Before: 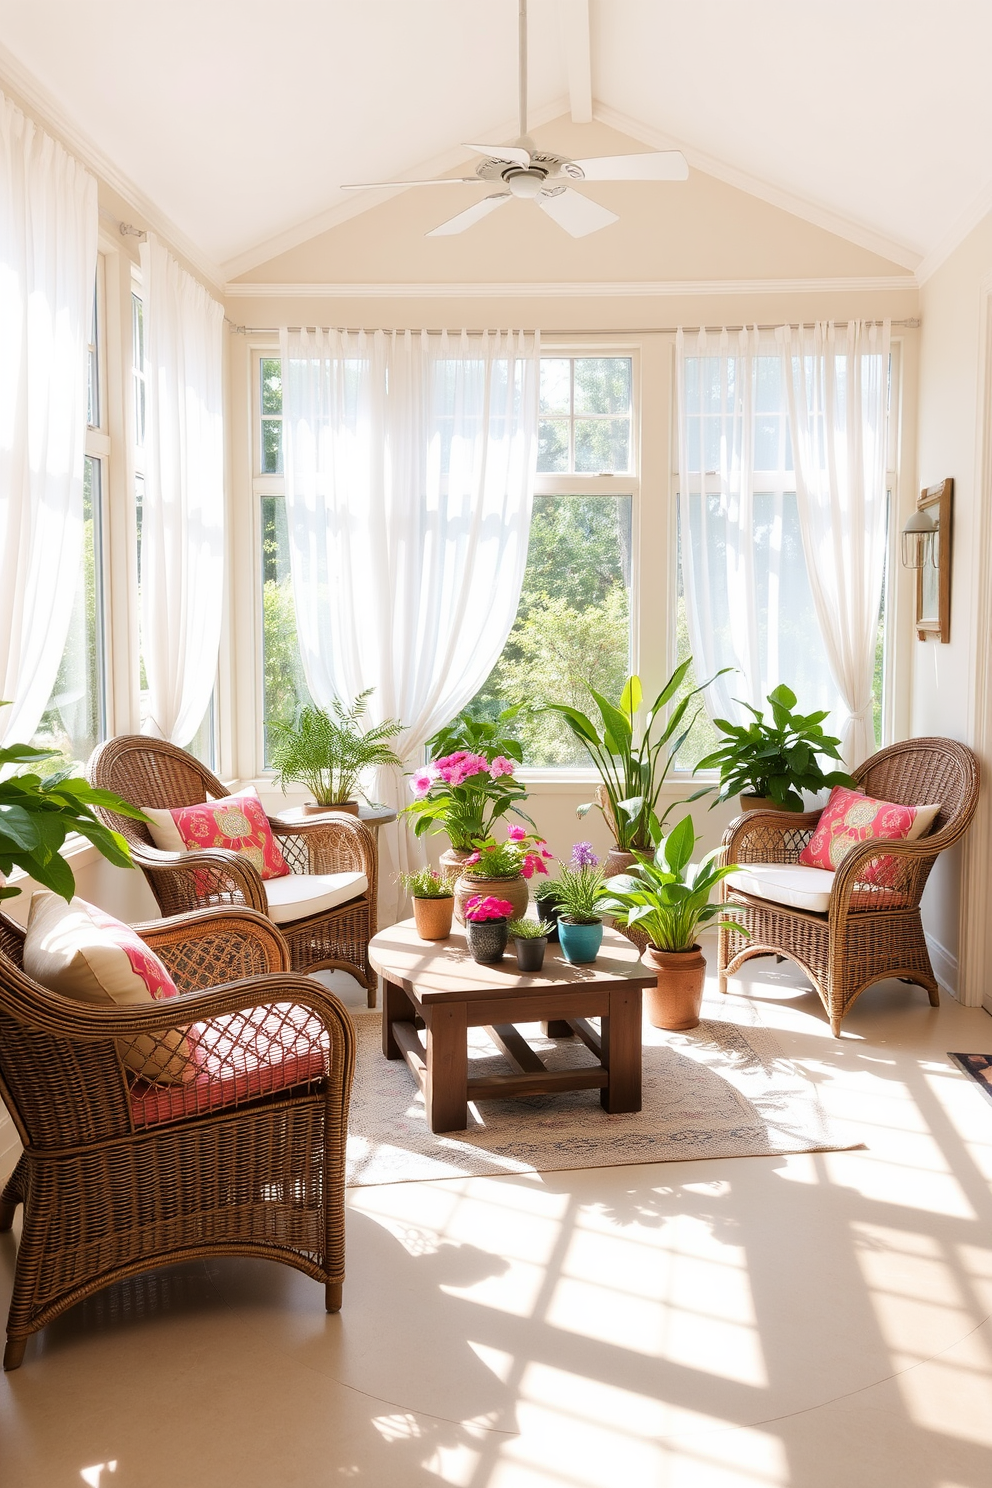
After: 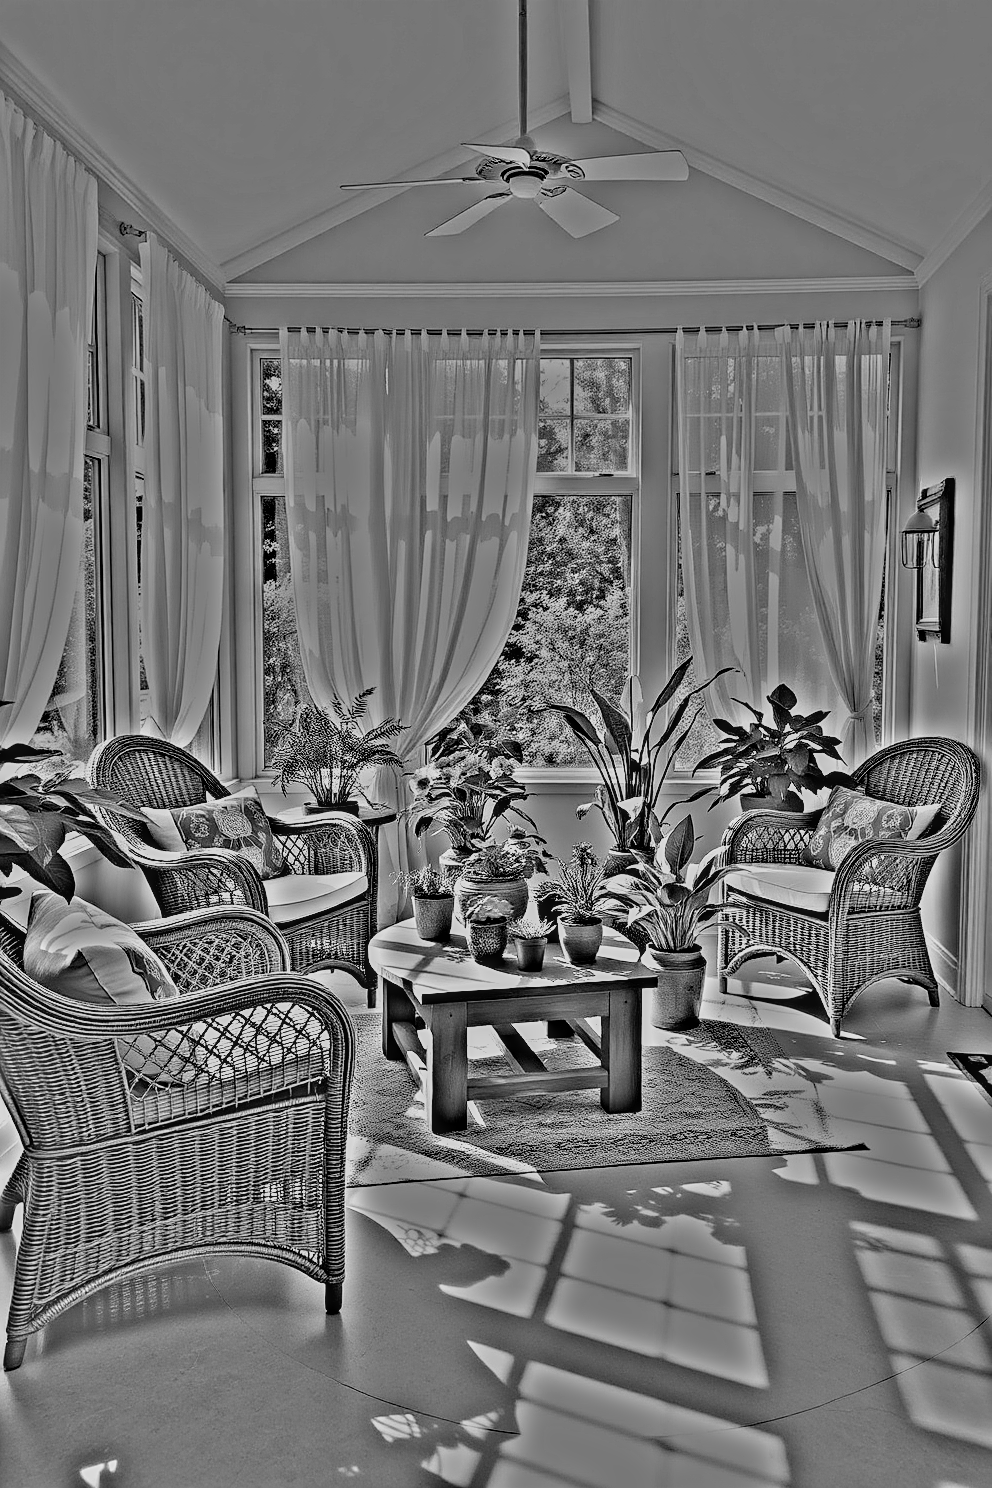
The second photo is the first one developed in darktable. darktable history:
highpass: on, module defaults
filmic rgb: black relative exposure -7.65 EV, white relative exposure 4.56 EV, hardness 3.61, contrast 1.106
local contrast: on, module defaults
sharpen: on, module defaults
